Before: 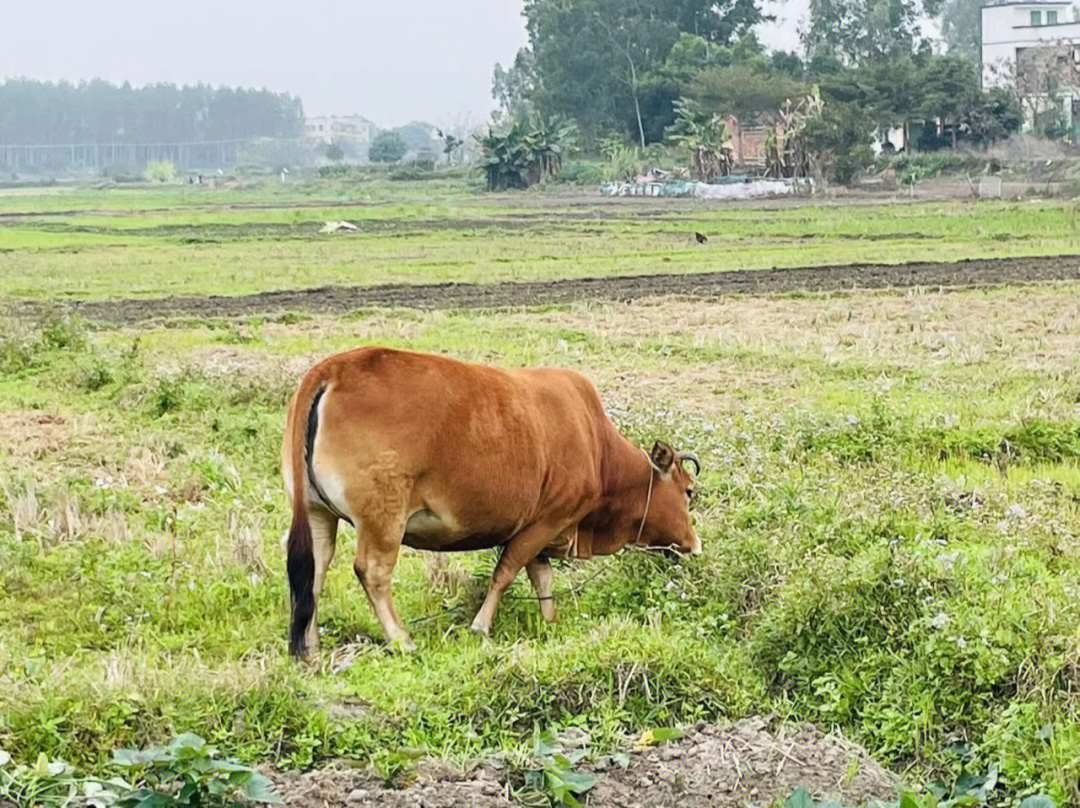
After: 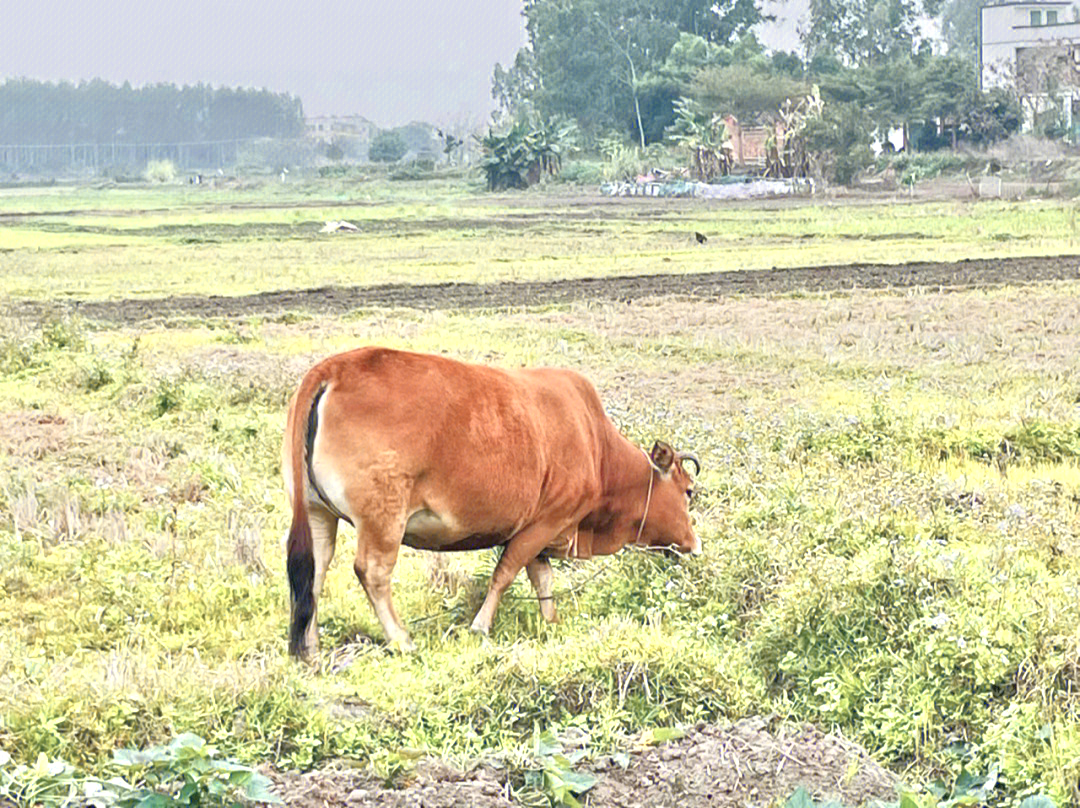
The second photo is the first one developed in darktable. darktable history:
color zones: curves: ch0 [(0, 0.473) (0.001, 0.473) (0.226, 0.548) (0.4, 0.589) (0.525, 0.54) (0.728, 0.403) (0.999, 0.473) (1, 0.473)]; ch1 [(0, 0.619) (0.001, 0.619) (0.234, 0.388) (0.4, 0.372) (0.528, 0.422) (0.732, 0.53) (0.999, 0.619) (1, 0.619)]; ch2 [(0, 0.547) (0.001, 0.547) (0.226, 0.45) (0.4, 0.525) (0.525, 0.585) (0.8, 0.511) (0.999, 0.547) (1, 0.547)]
tone equalizer: -8 EV 2 EV, -7 EV 2 EV, -6 EV 2 EV, -5 EV 2 EV, -4 EV 2 EV, -3 EV 1.5 EV, -2 EV 1 EV, -1 EV 0.5 EV
